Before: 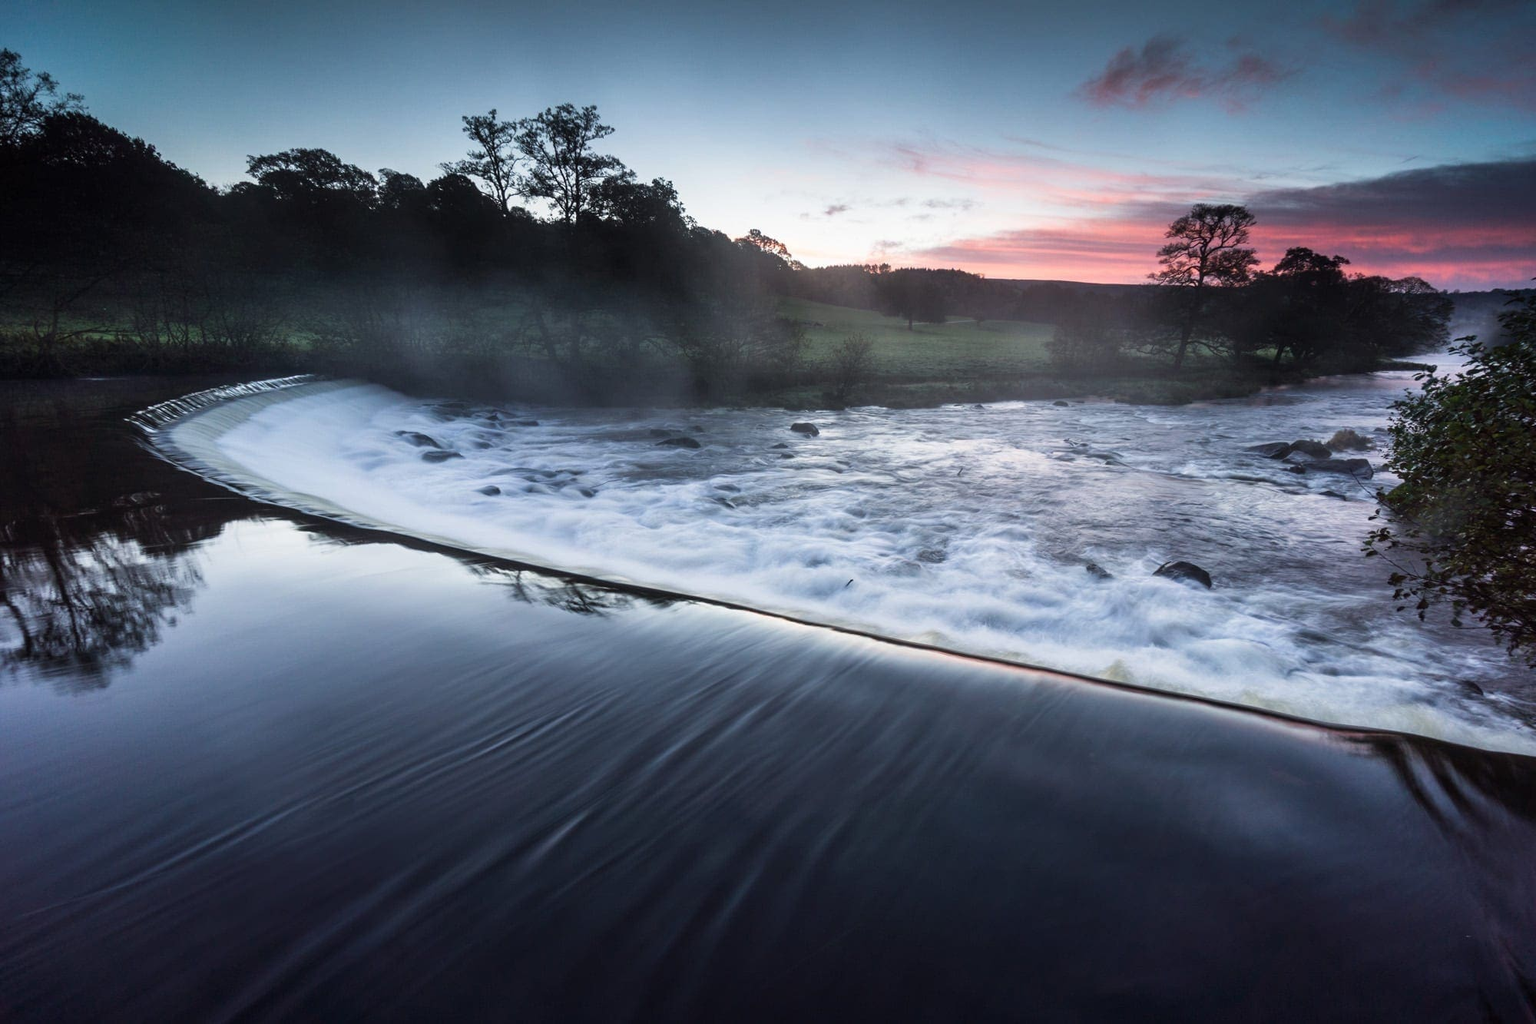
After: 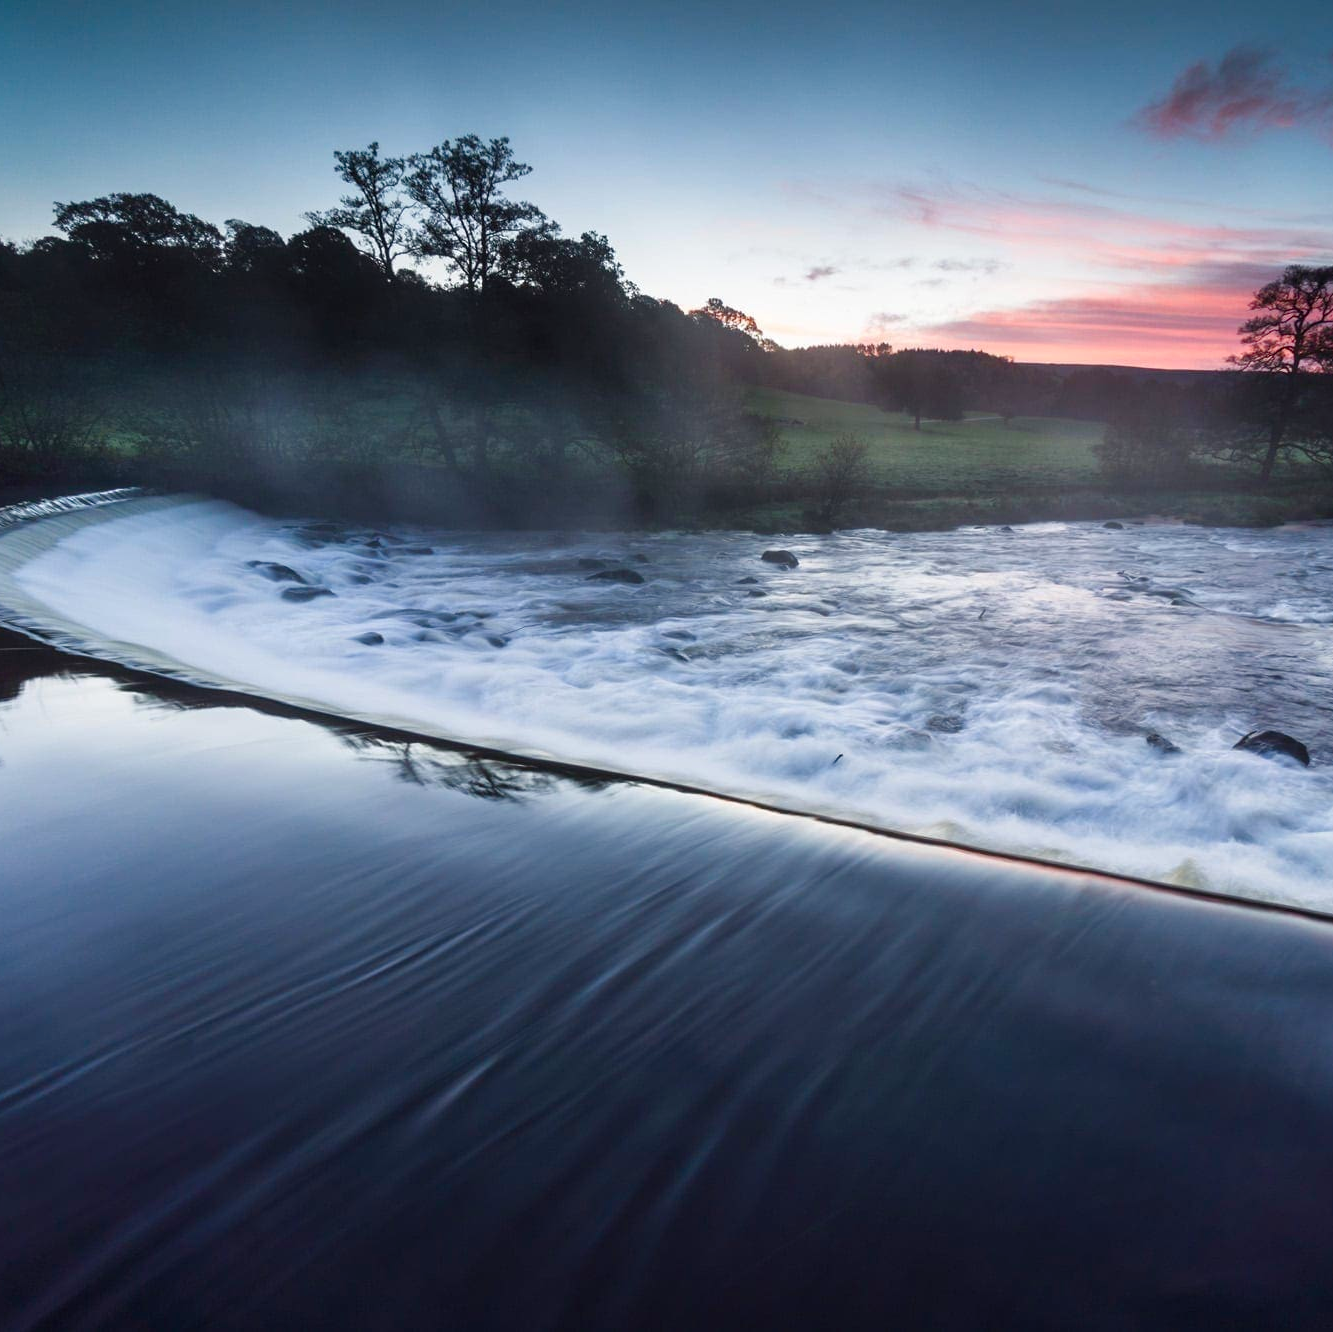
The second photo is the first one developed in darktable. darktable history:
color correction: saturation 1.1
fill light: on, module defaults
color balance rgb: perceptual saturation grading › global saturation 20%, perceptual saturation grading › highlights -25%, perceptual saturation grading › shadows 25%
crop and rotate: left 13.409%, right 19.924%
